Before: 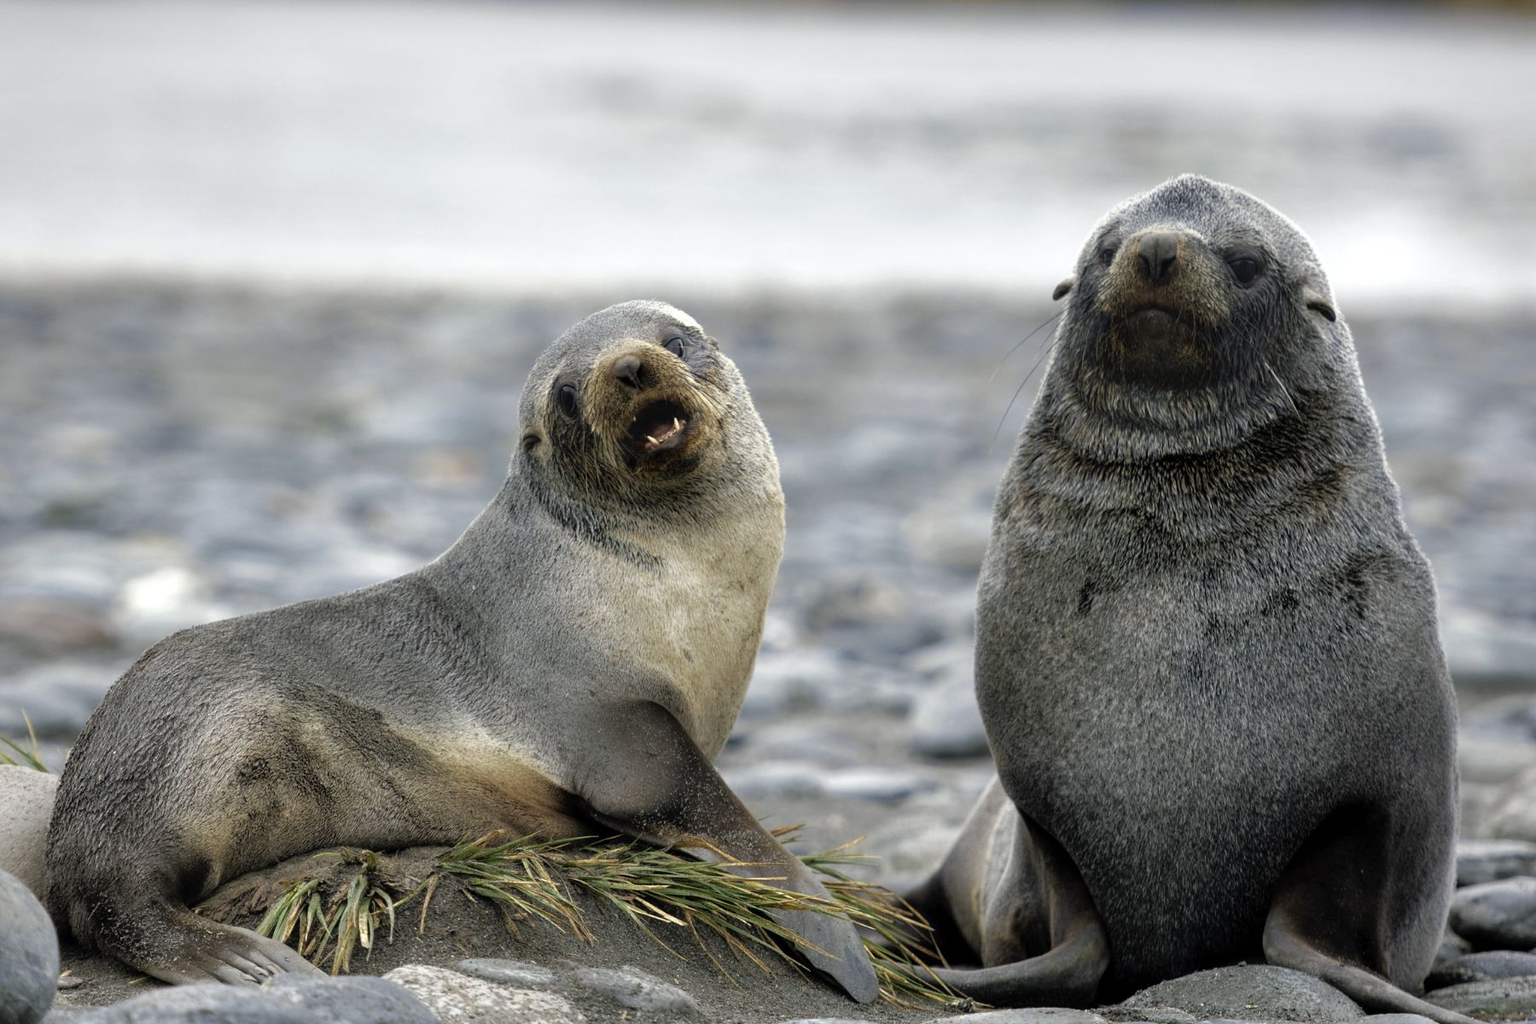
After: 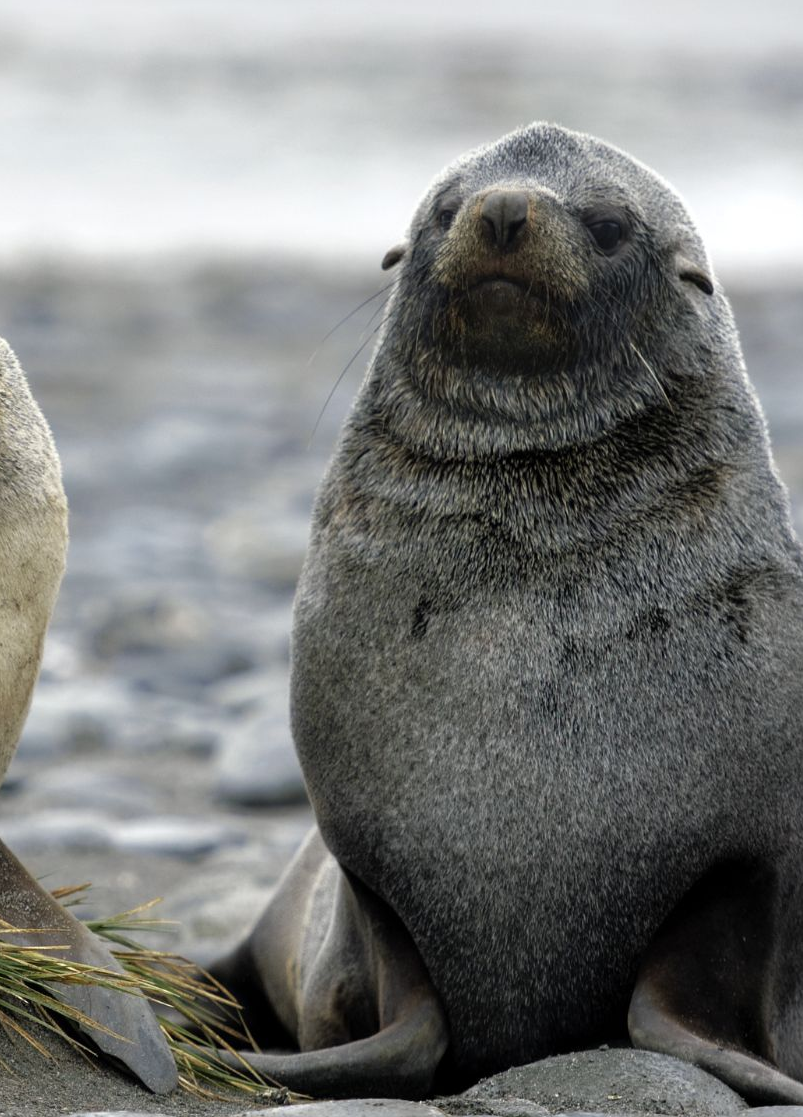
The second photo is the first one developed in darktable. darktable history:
crop: left 47.336%, top 6.91%, right 8.003%
